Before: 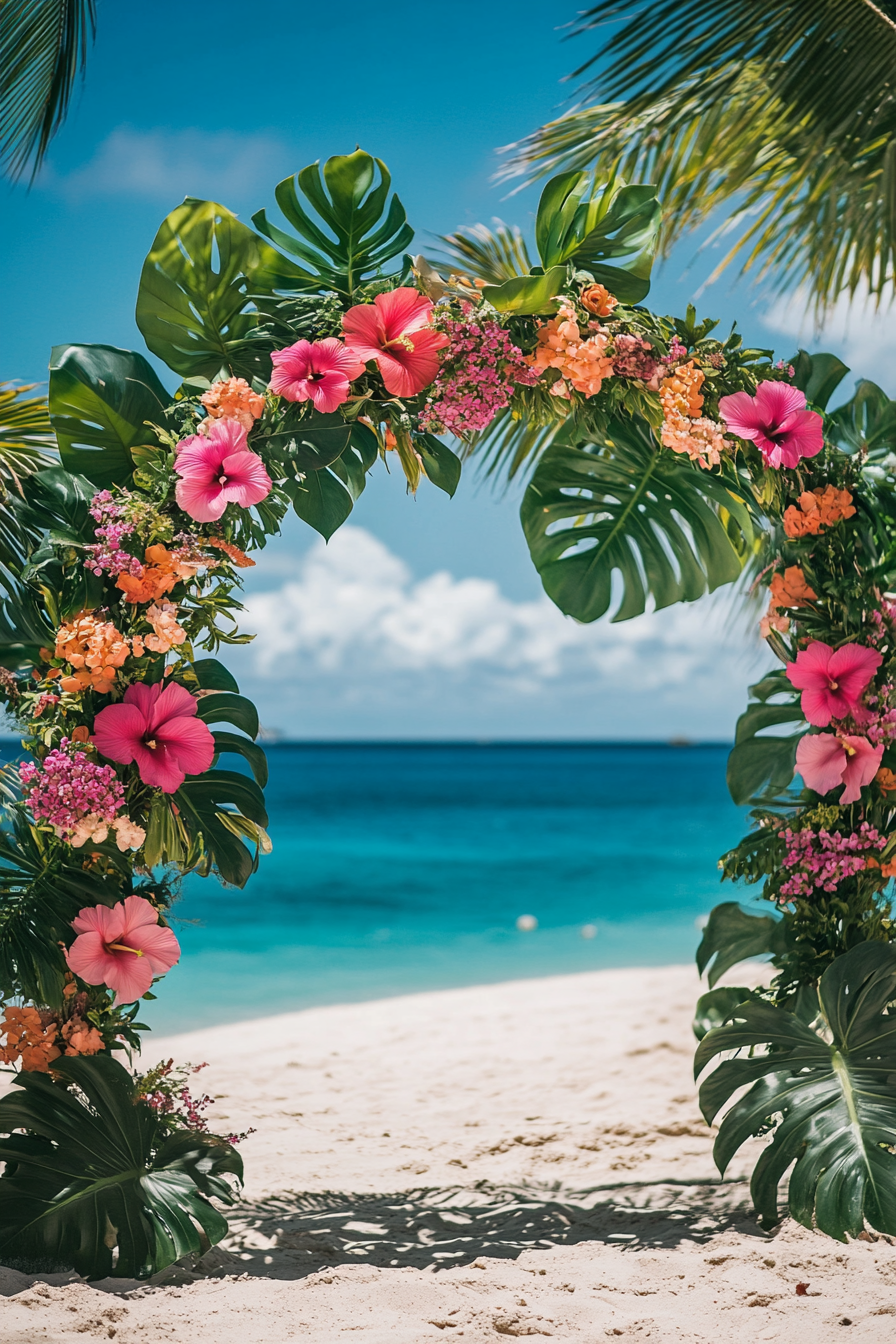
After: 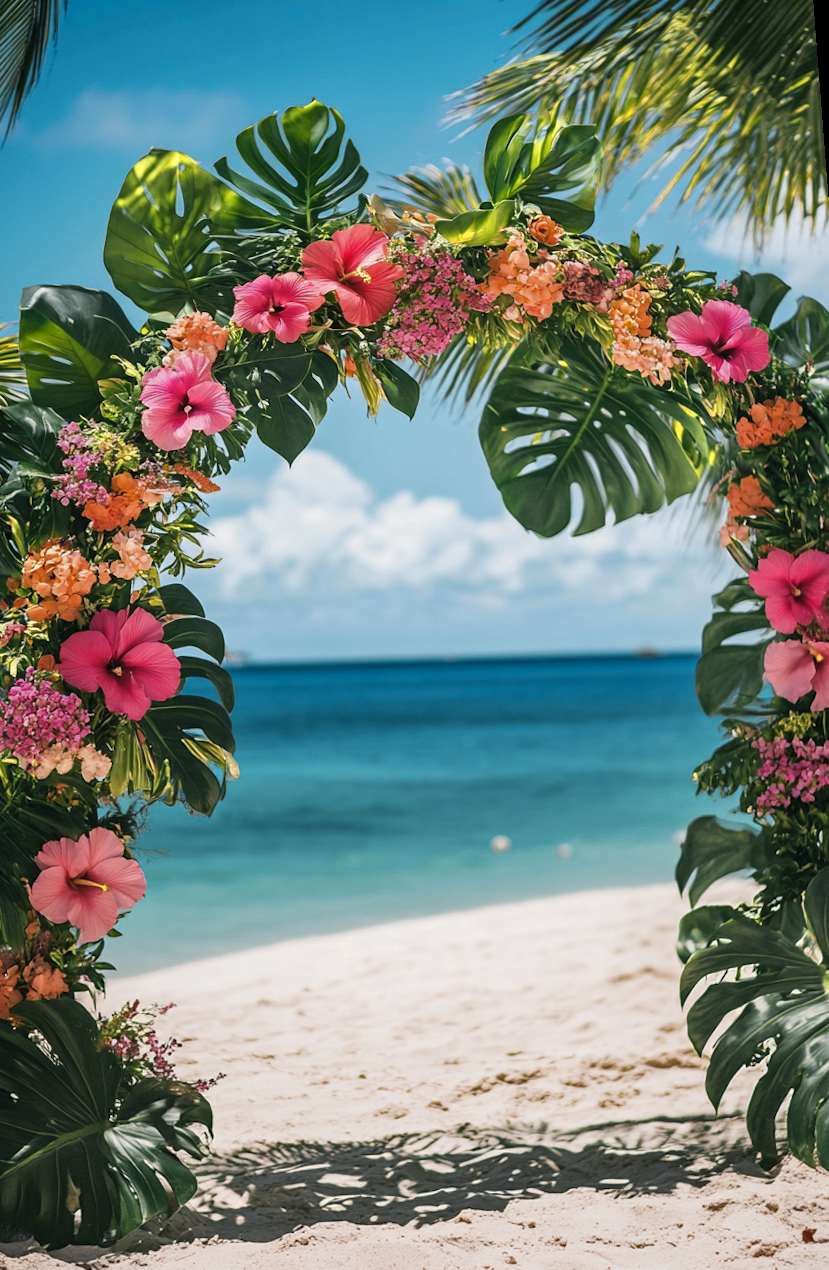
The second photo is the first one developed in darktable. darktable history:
rotate and perspective: rotation -1.68°, lens shift (vertical) -0.146, crop left 0.049, crop right 0.912, crop top 0.032, crop bottom 0.96
tone equalizer: -8 EV -0.55 EV
color zones: curves: ch0 [(0, 0.485) (0.178, 0.476) (0.261, 0.623) (0.411, 0.403) (0.708, 0.603) (0.934, 0.412)]; ch1 [(0.003, 0.485) (0.149, 0.496) (0.229, 0.584) (0.326, 0.551) (0.484, 0.262) (0.757, 0.643)]
